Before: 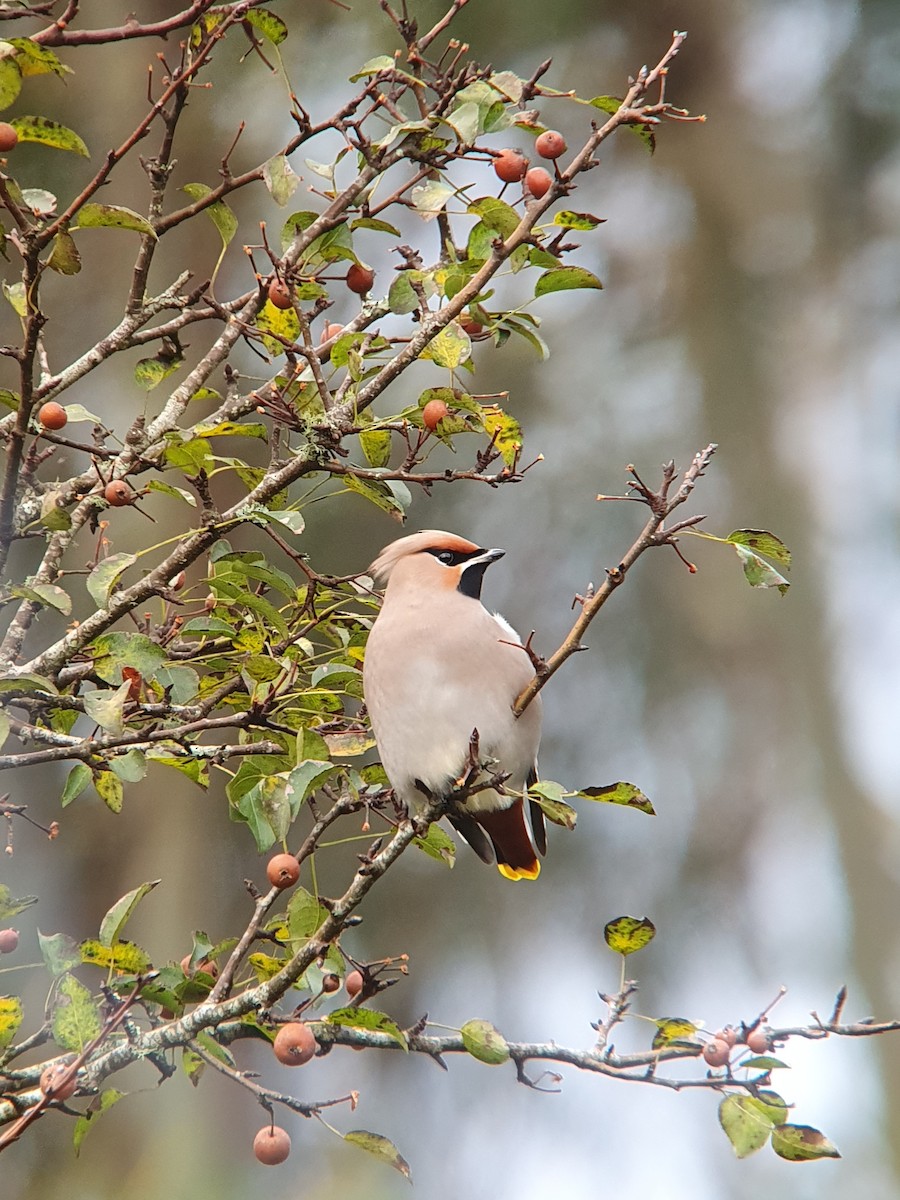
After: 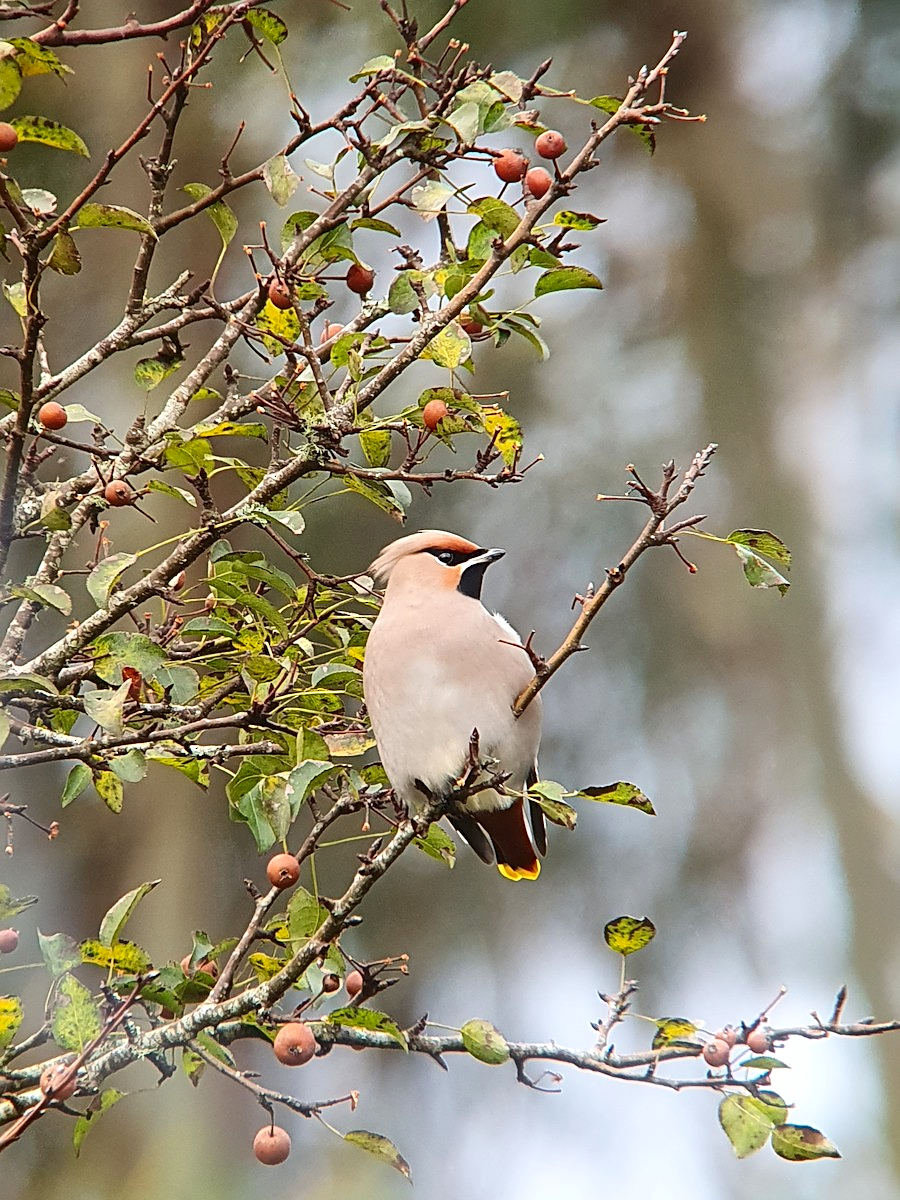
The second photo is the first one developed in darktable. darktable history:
sharpen: amount 0.493
contrast brightness saturation: contrast 0.149, brightness -0.005, saturation 0.104
